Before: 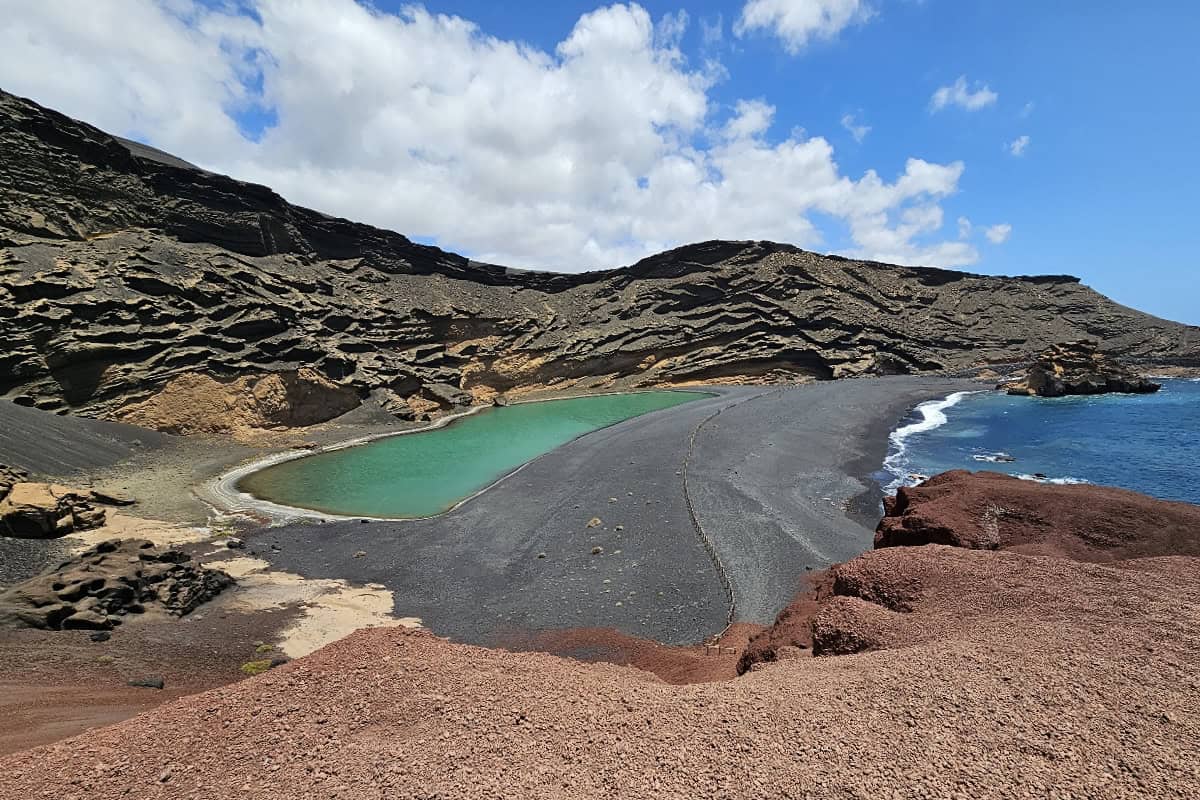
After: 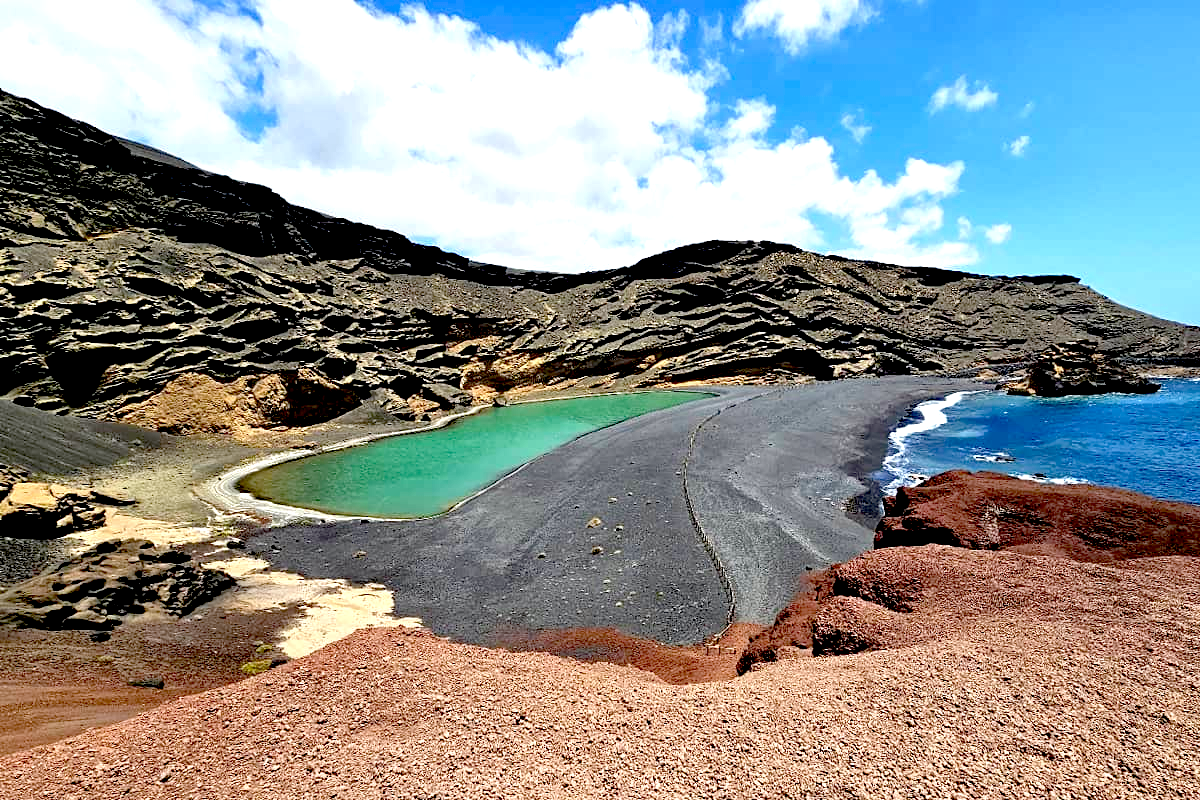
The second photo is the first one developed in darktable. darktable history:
exposure: black level correction 0.035, exposure 0.9 EV, compensate highlight preservation false
haze removal: compatibility mode true, adaptive false
